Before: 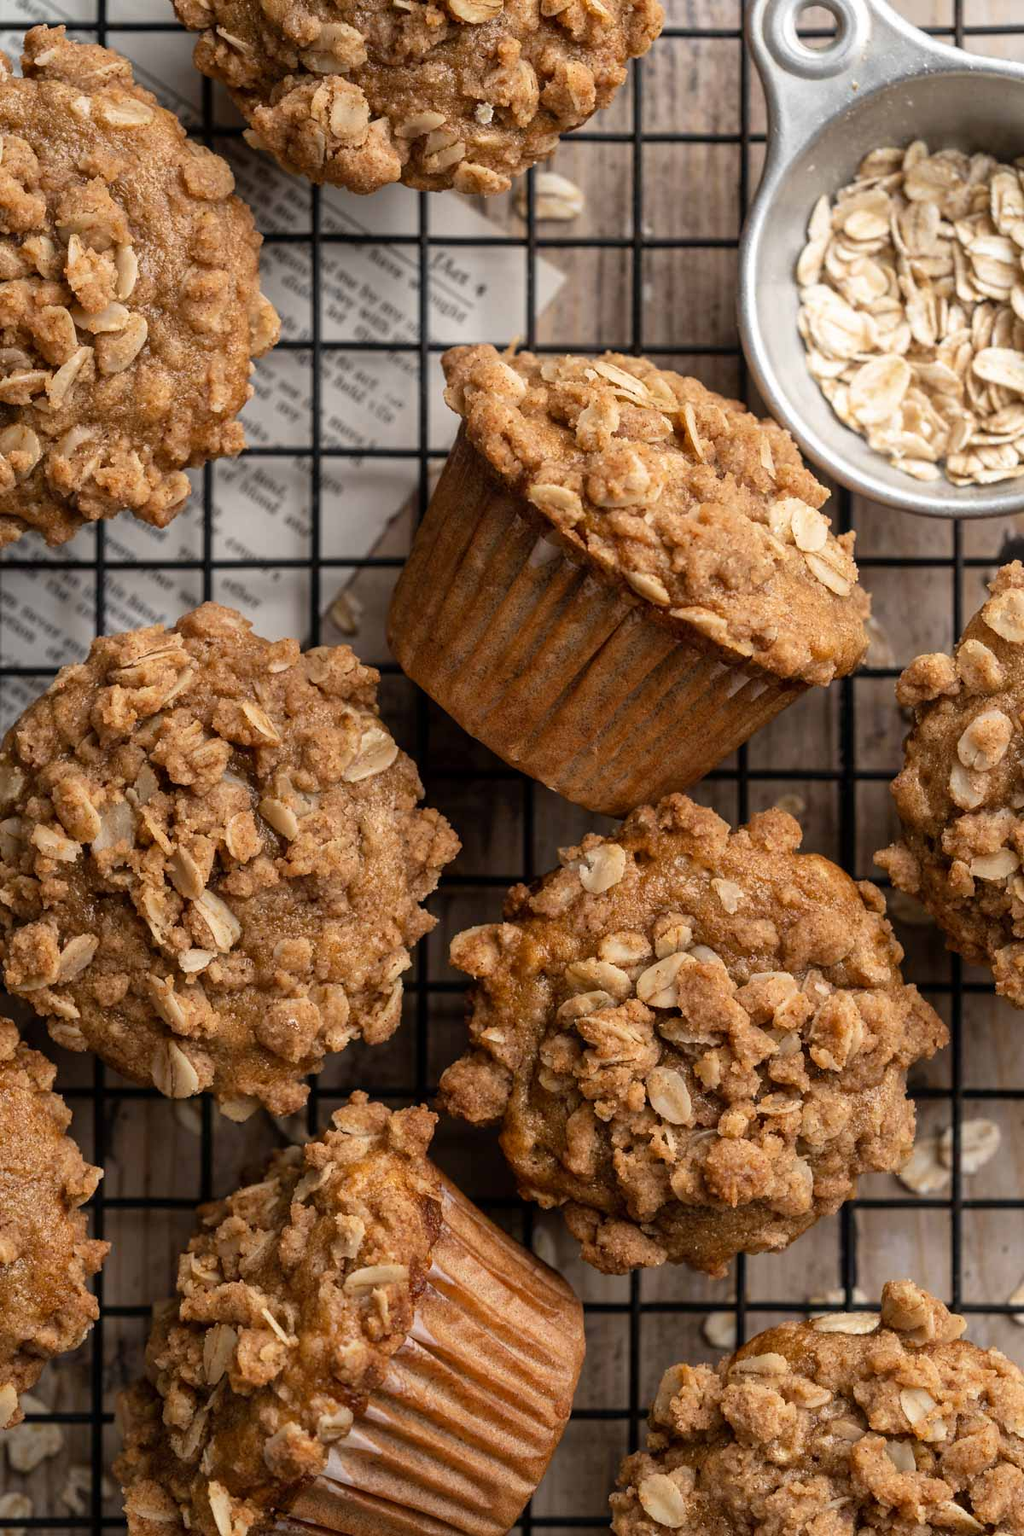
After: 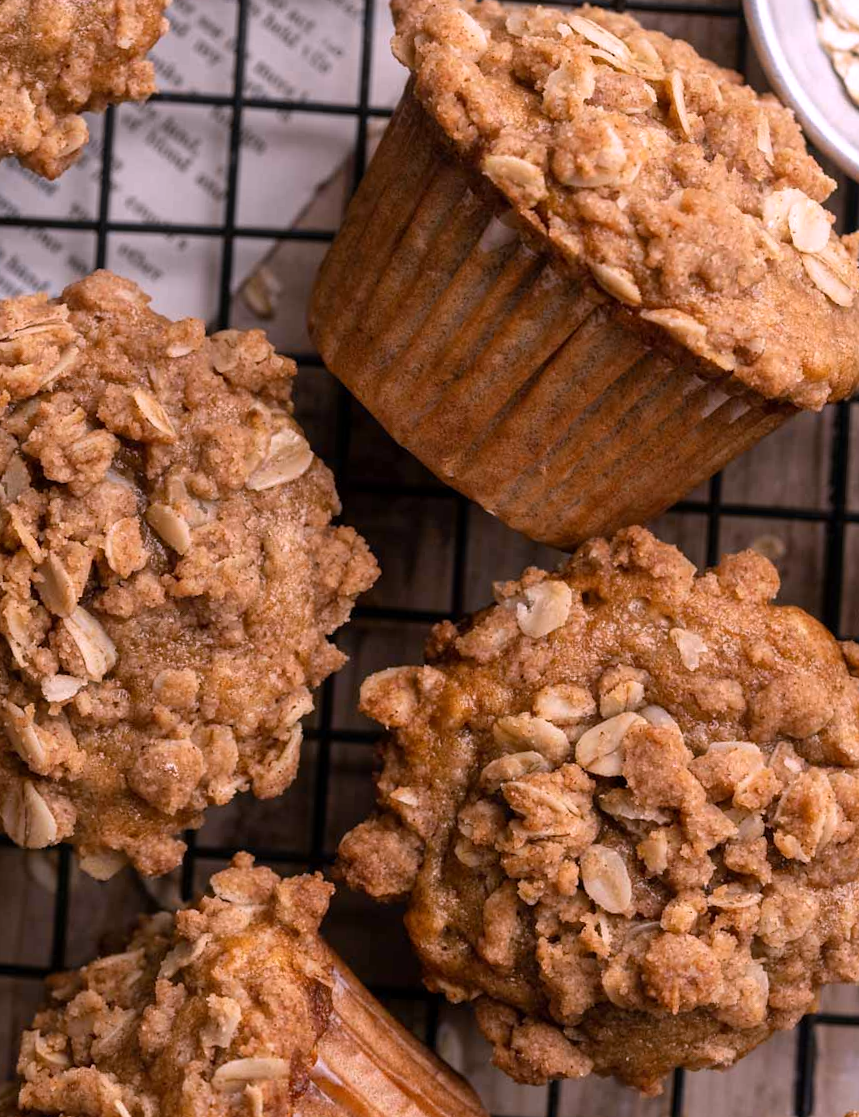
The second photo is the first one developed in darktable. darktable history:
crop and rotate: angle -3.37°, left 9.79%, top 20.73%, right 12.42%, bottom 11.82%
white balance: red 1.066, blue 1.119
